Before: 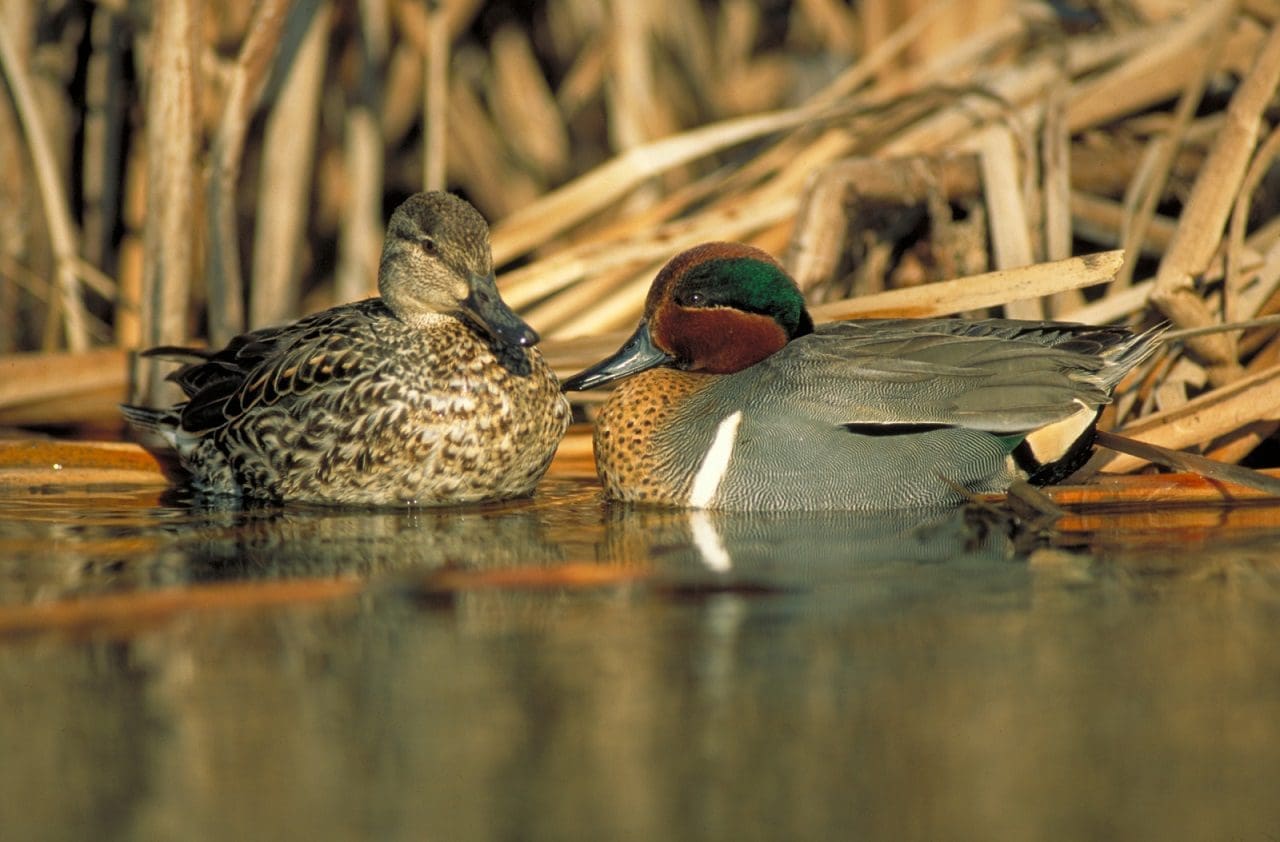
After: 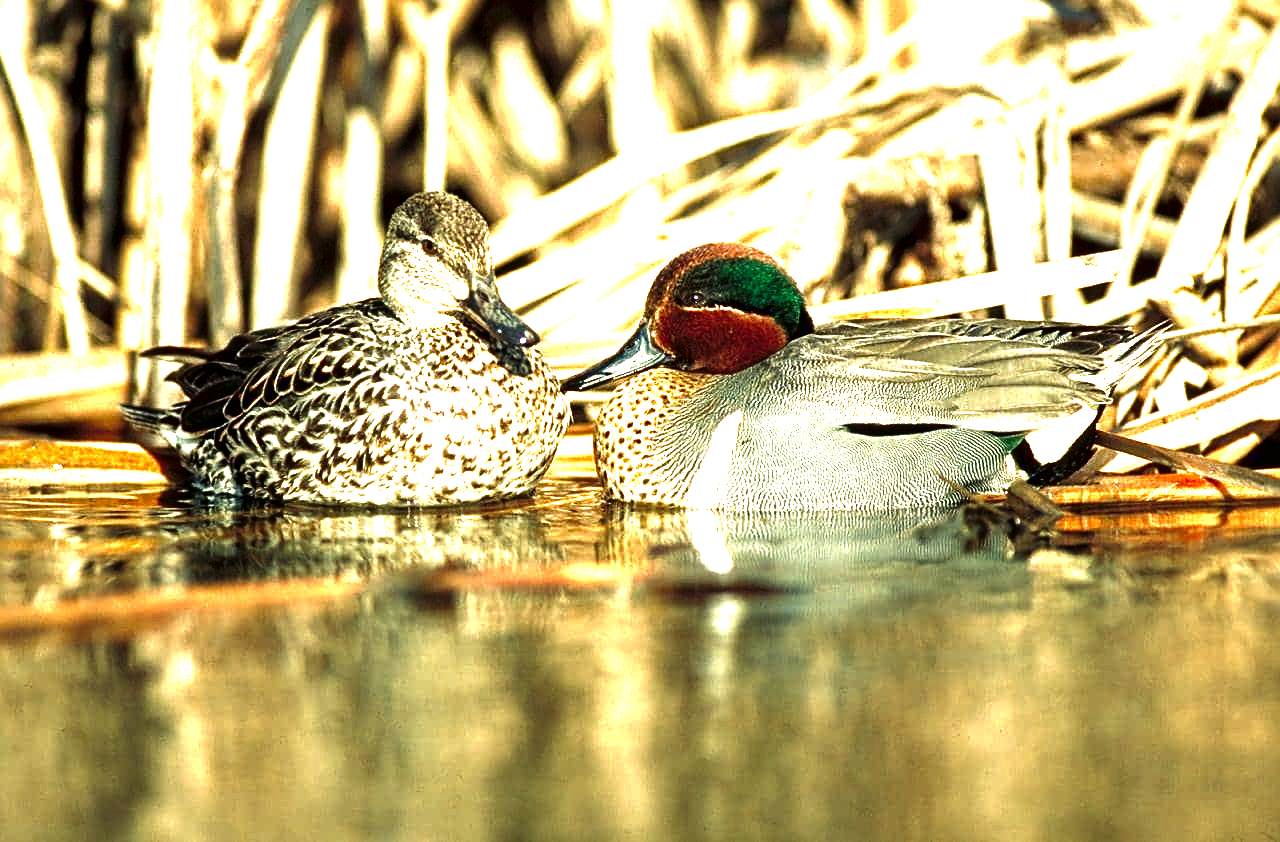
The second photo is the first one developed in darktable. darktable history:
sharpen: on, module defaults
contrast brightness saturation: brightness -0.536
exposure: black level correction 0, exposure 2.343 EV, compensate highlight preservation false
velvia: strength 15.64%
